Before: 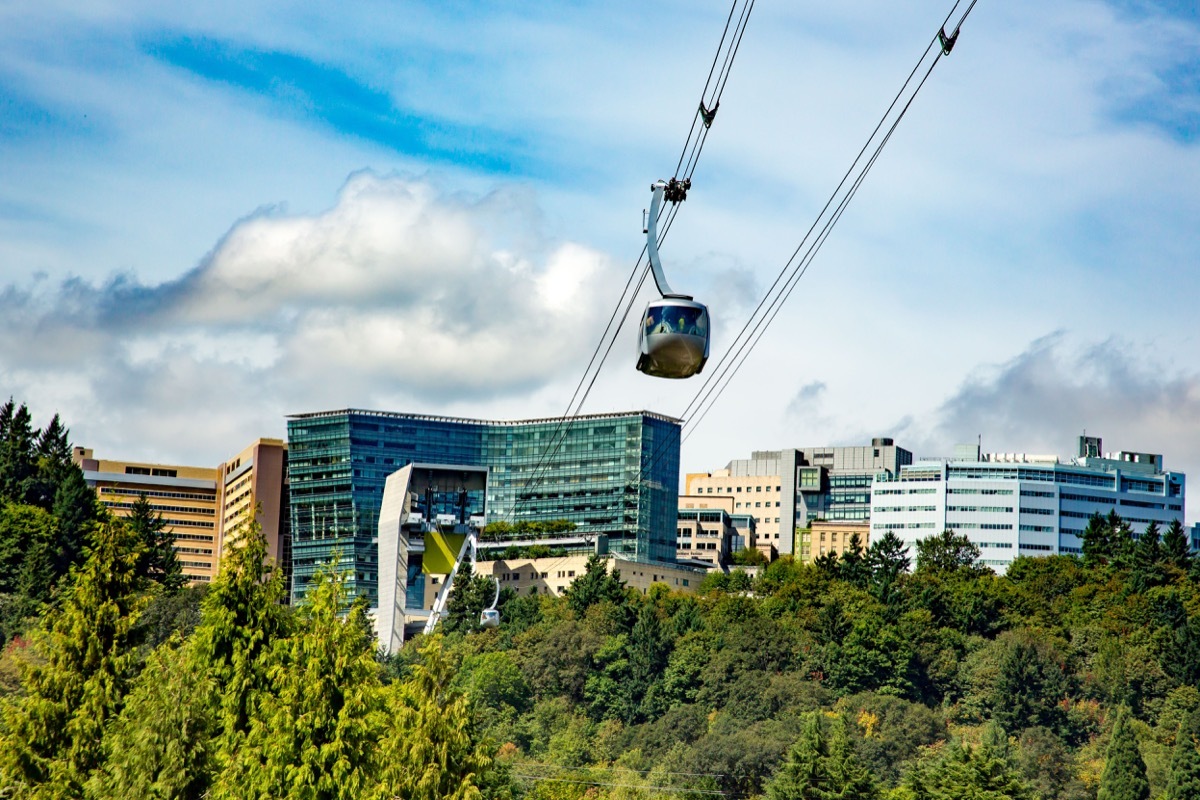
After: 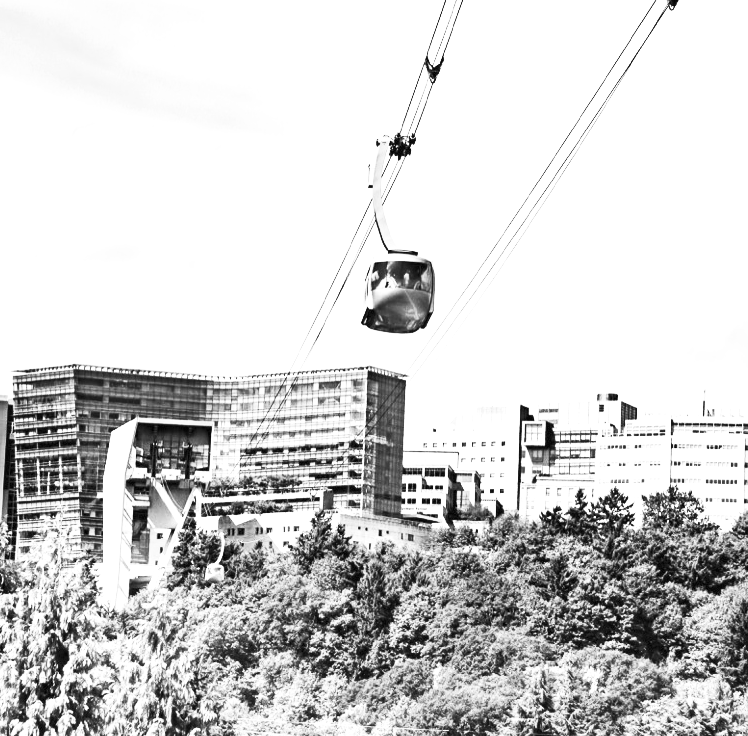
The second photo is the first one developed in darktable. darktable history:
contrast brightness saturation: contrast 0.53, brightness 0.47, saturation -1
exposure: black level correction 0, exposure 0.953 EV, compensate exposure bias true, compensate highlight preservation false
local contrast: highlights 100%, shadows 100%, detail 120%, midtone range 0.2
crop and rotate: left 22.918%, top 5.629%, right 14.711%, bottom 2.247%
